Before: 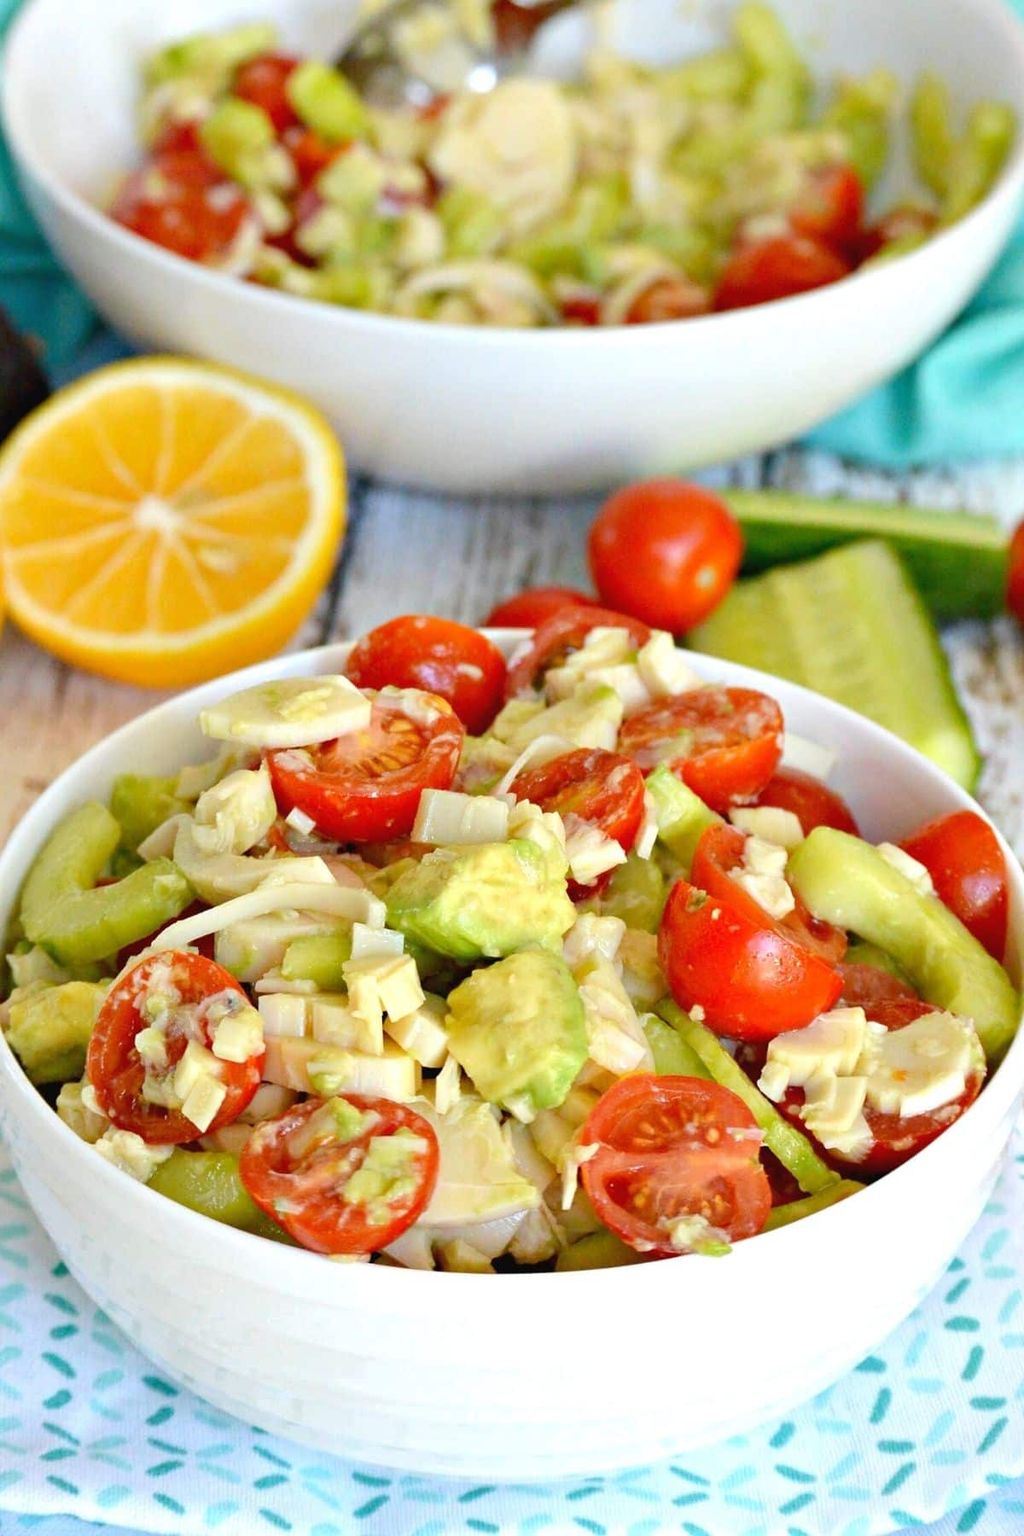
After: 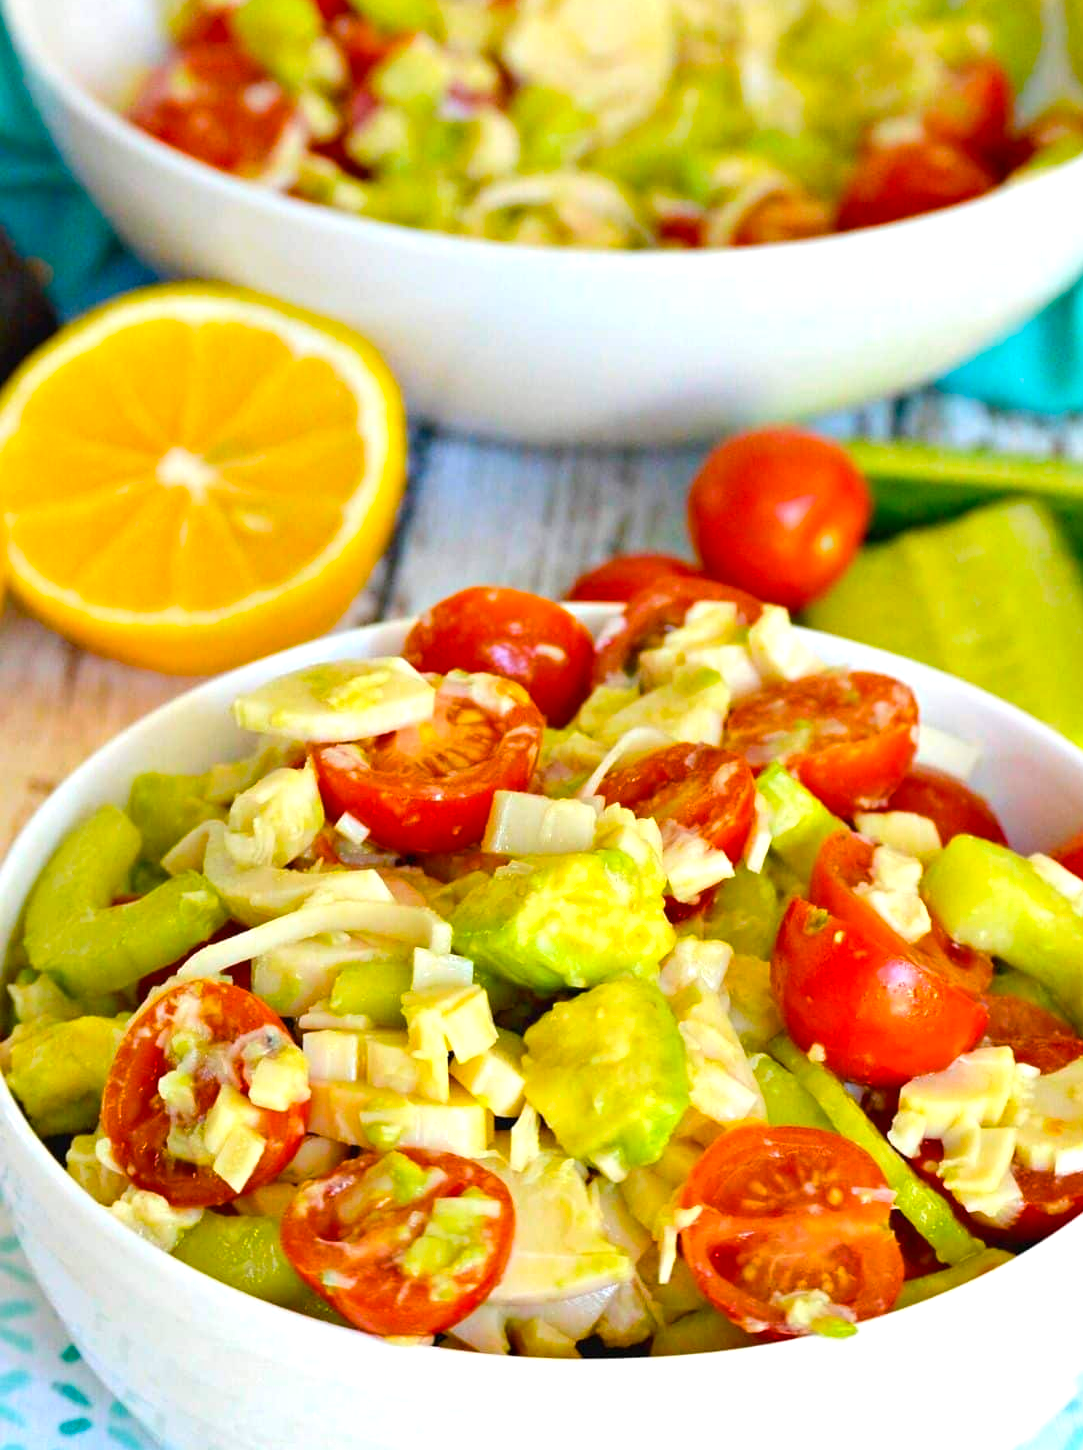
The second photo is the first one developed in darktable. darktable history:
crop: top 7.49%, right 9.717%, bottom 11.943%
exposure: exposure 0.2 EV, compensate highlight preservation false
color balance rgb: linear chroma grading › global chroma 15%, perceptual saturation grading › global saturation 30%
